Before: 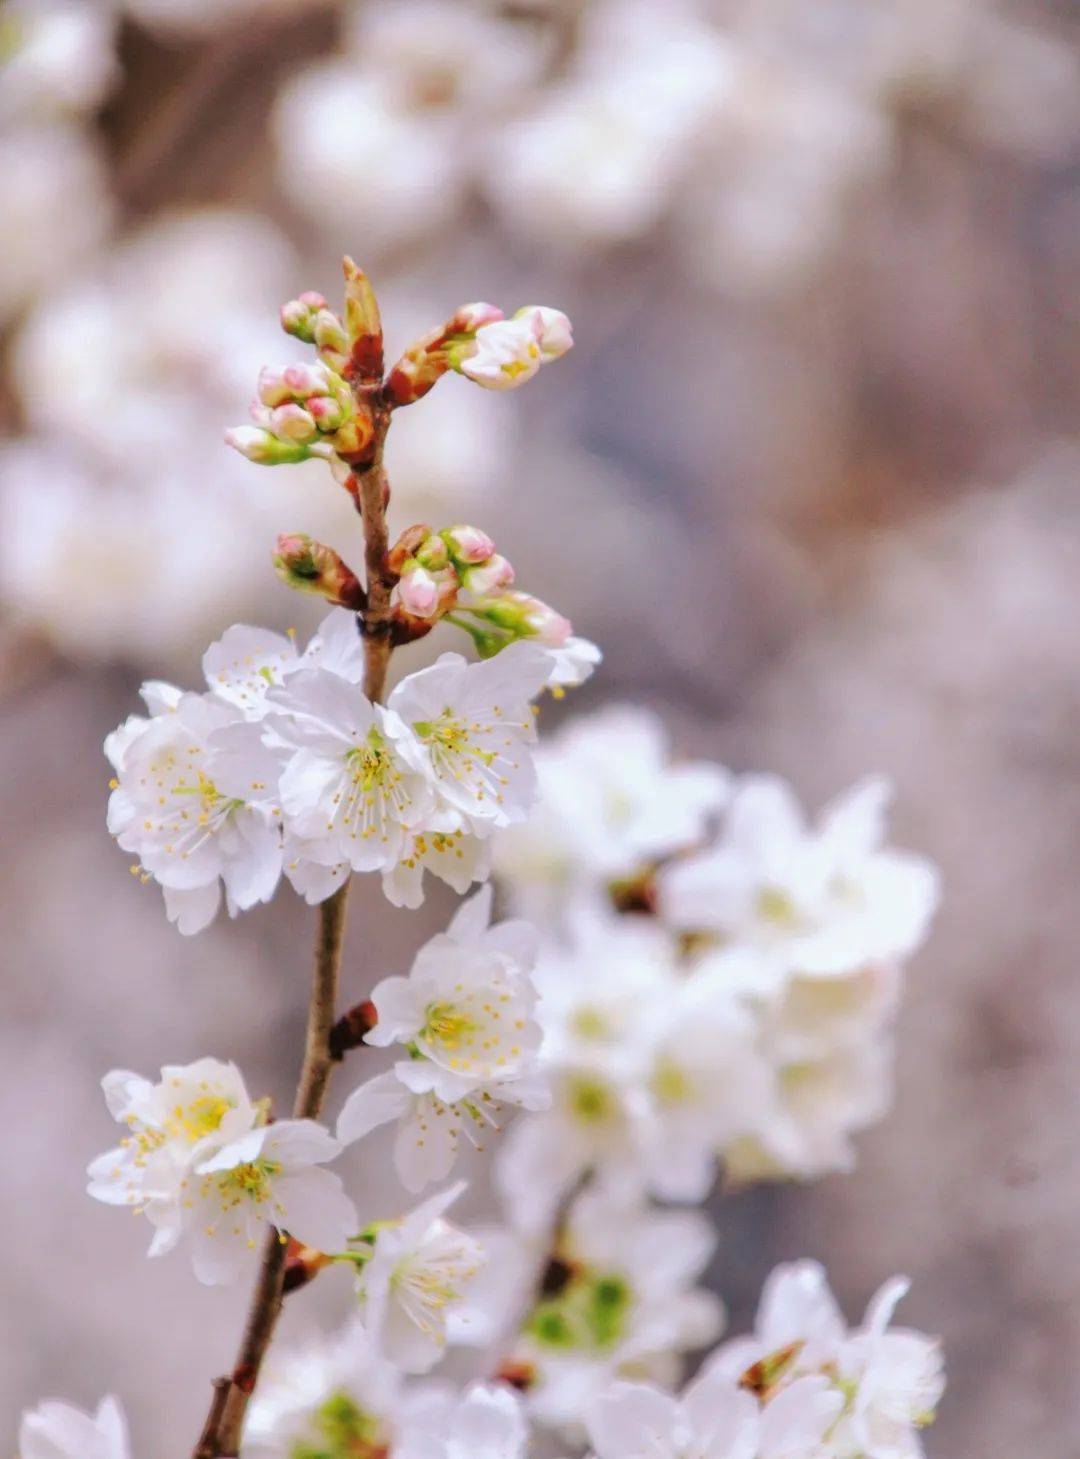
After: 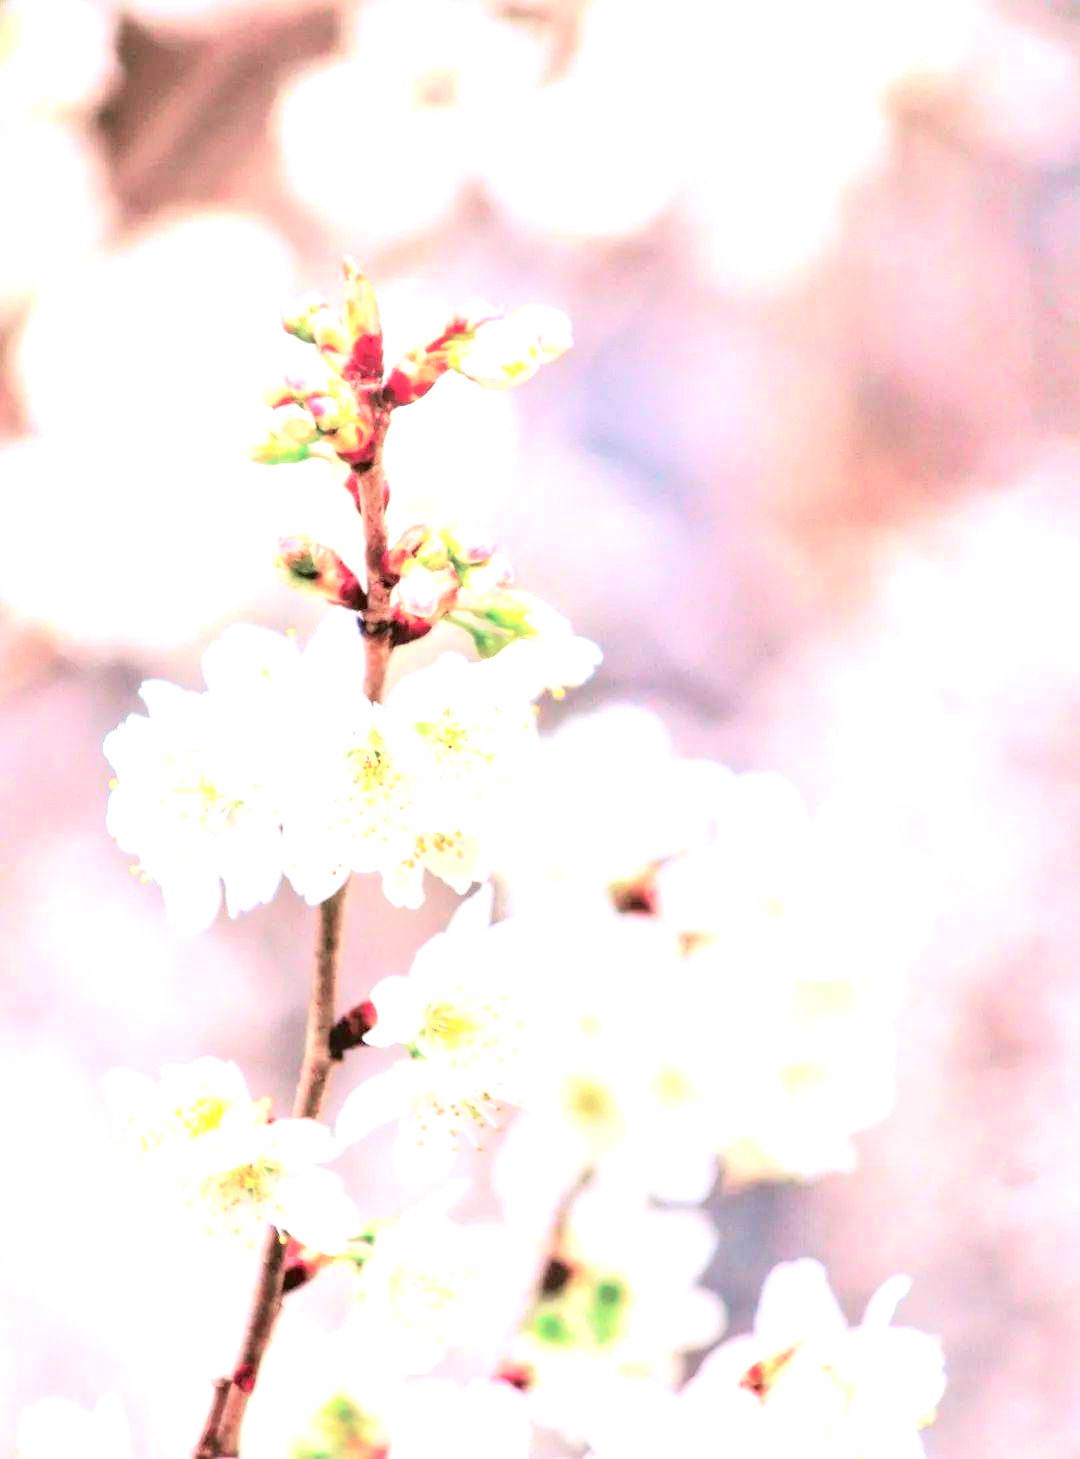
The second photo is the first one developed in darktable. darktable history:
exposure: exposure 2.001 EV, compensate exposure bias true, compensate highlight preservation false
tone curve: curves: ch0 [(0, 0.009) (0.105, 0.054) (0.195, 0.132) (0.289, 0.278) (0.384, 0.391) (0.513, 0.53) (0.66, 0.667) (0.895, 0.863) (1, 0.919)]; ch1 [(0, 0) (0.161, 0.092) (0.35, 0.33) (0.403, 0.395) (0.456, 0.469) (0.502, 0.499) (0.519, 0.514) (0.576, 0.584) (0.642, 0.658) (0.701, 0.742) (1, 0.942)]; ch2 [(0, 0) (0.371, 0.362) (0.437, 0.437) (0.501, 0.5) (0.53, 0.528) (0.569, 0.564) (0.619, 0.58) (0.883, 0.752) (1, 0.929)], color space Lab, independent channels, preserve colors none
